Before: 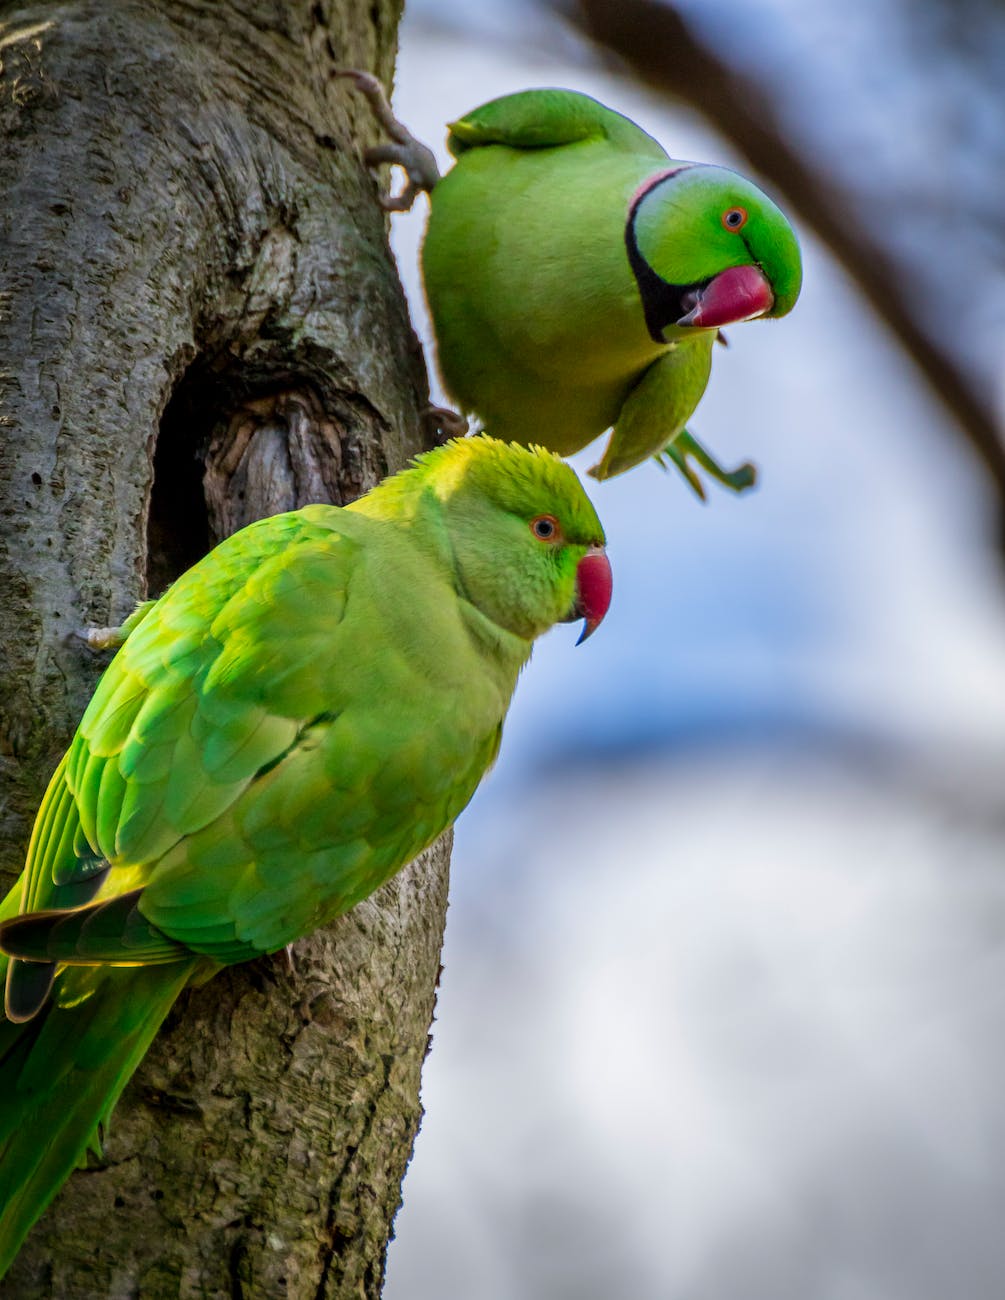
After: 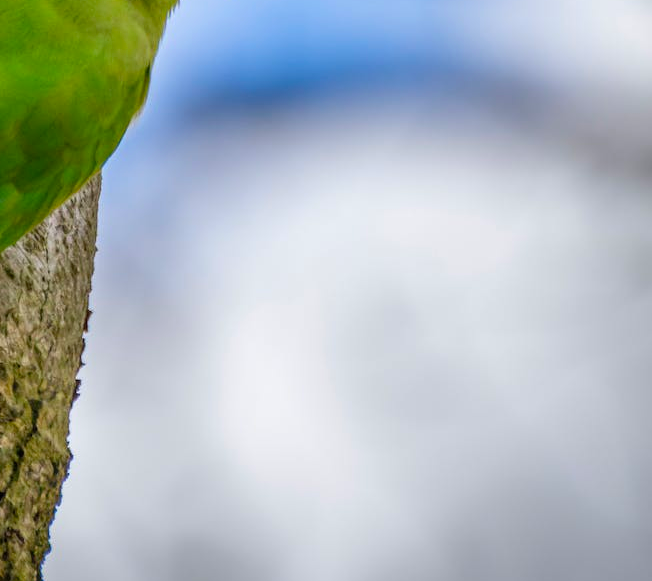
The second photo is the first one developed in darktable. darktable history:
color balance rgb: perceptual saturation grading › global saturation 25.883%
crop and rotate: left 35.108%, top 50.389%, bottom 4.888%
